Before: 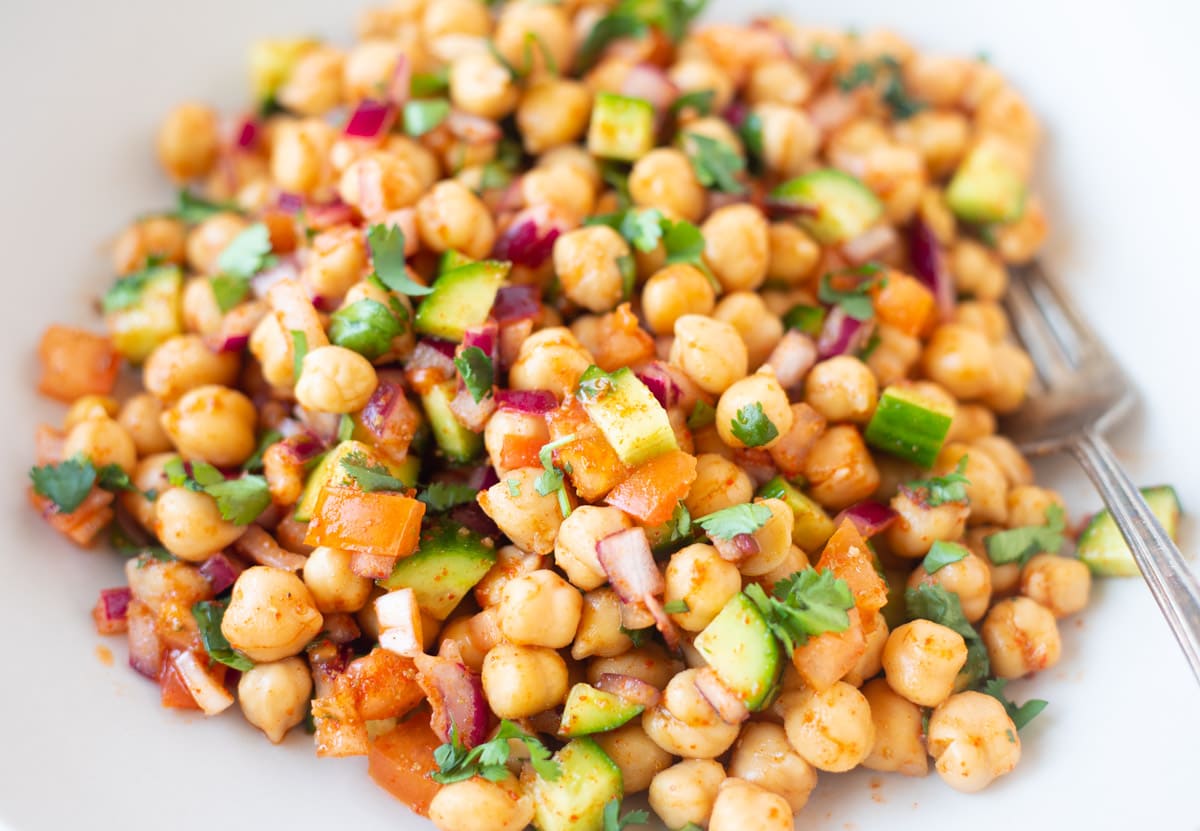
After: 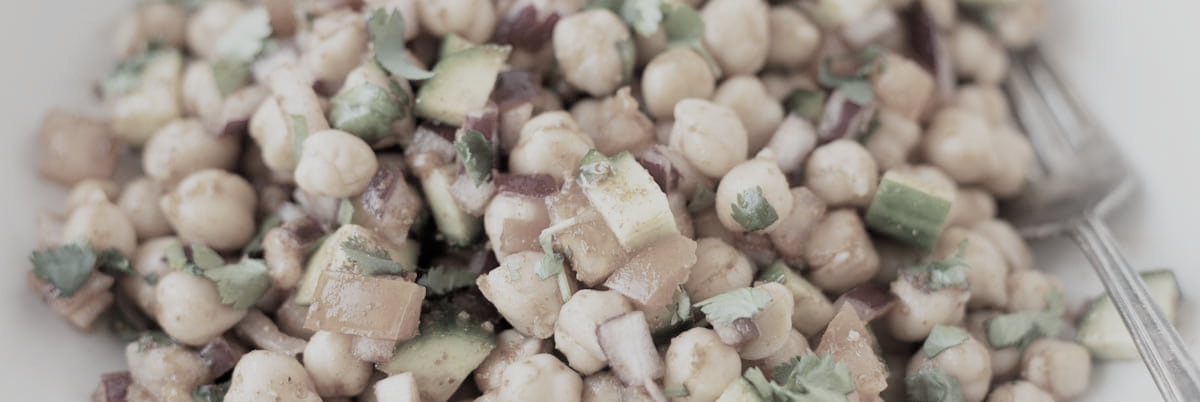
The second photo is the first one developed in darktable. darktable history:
filmic rgb: hardness 4.17, contrast 0.921
color correction: saturation 0.2
crop and rotate: top 26.056%, bottom 25.543%
